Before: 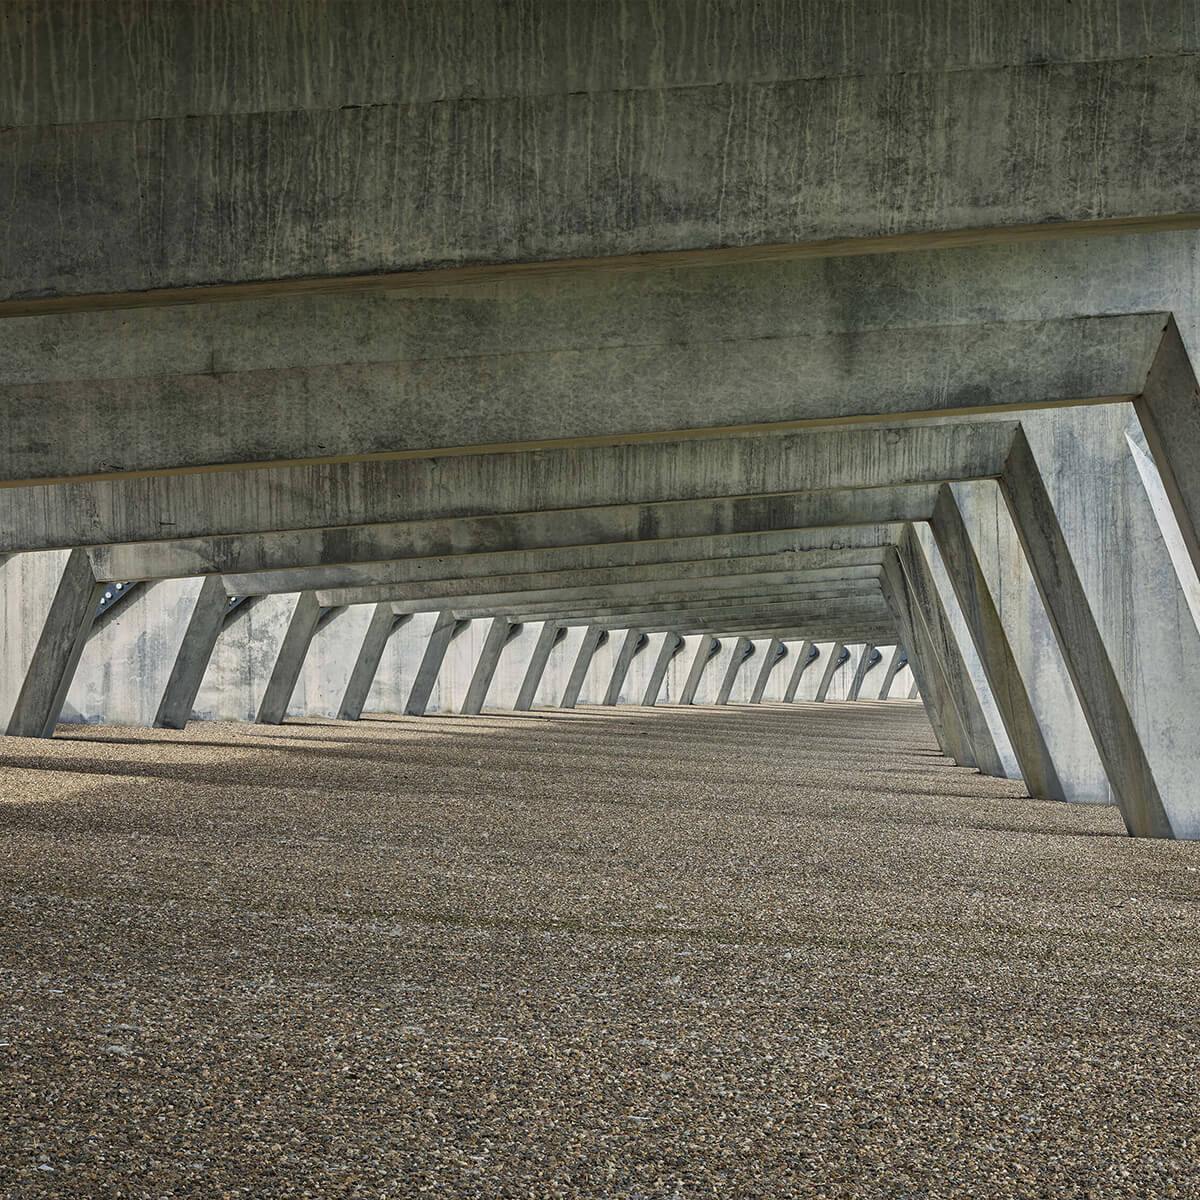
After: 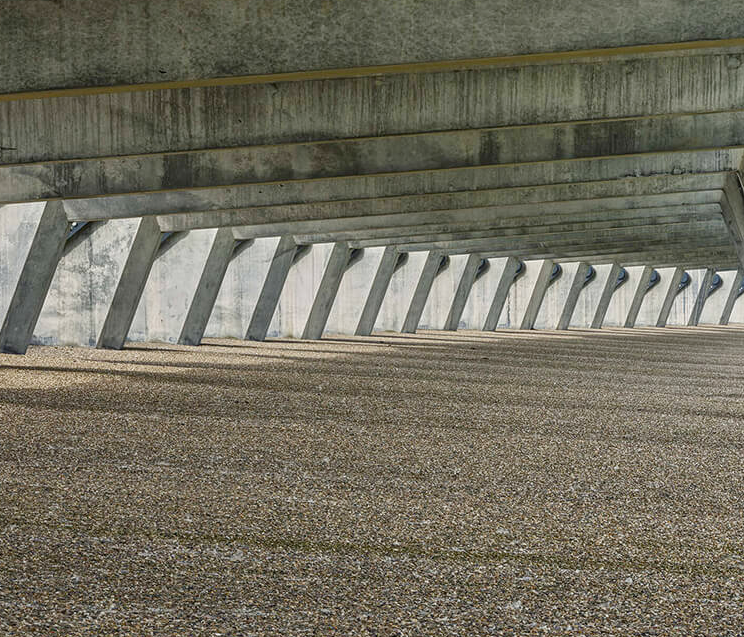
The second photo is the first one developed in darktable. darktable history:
color balance rgb: perceptual saturation grading › global saturation 20%, perceptual saturation grading › highlights -25%, perceptual saturation grading › shadows 25%
local contrast: detail 110%
crop: left 13.312%, top 31.28%, right 24.627%, bottom 15.582%
